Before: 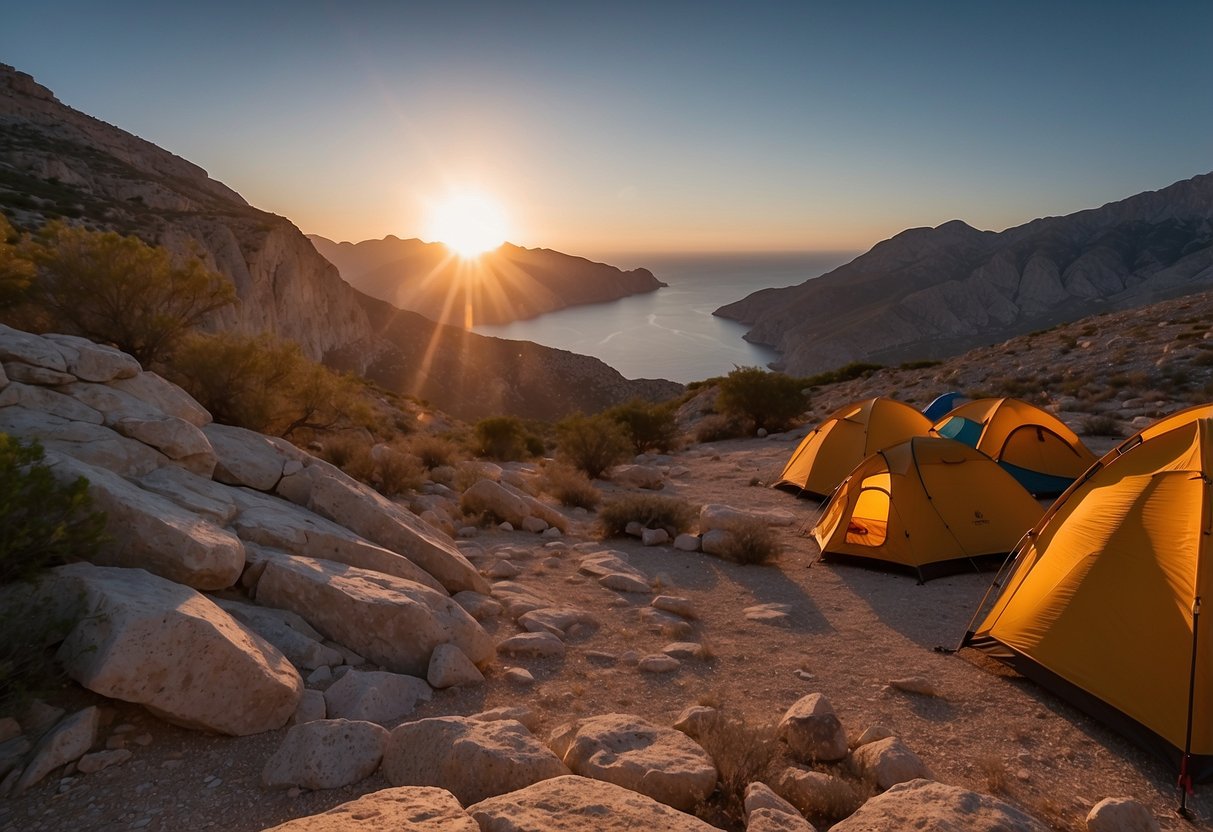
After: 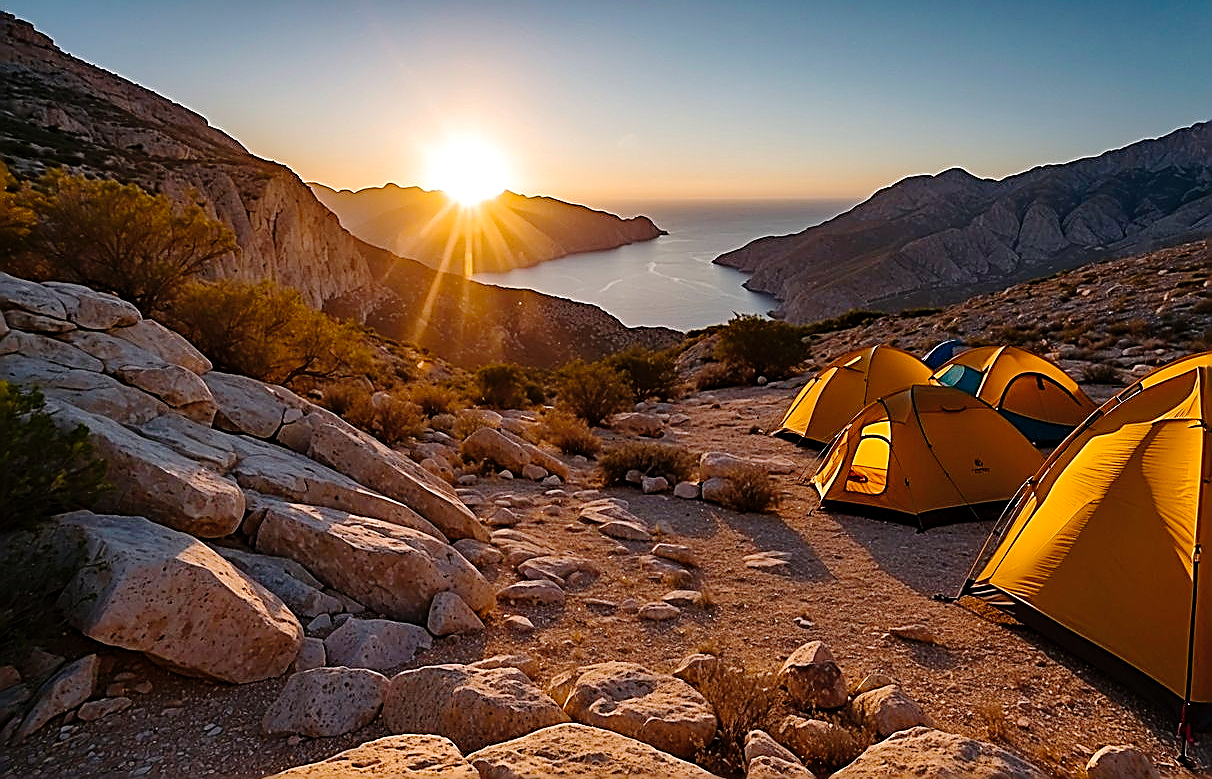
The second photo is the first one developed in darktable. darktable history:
tone equalizer: on, module defaults
sharpen: amount 1.845
exposure: exposure 0.202 EV, compensate highlight preservation false
color balance rgb: highlights gain › chroma 0.132%, highlights gain › hue 329.89°, perceptual saturation grading › global saturation 30.652%
crop and rotate: top 6.345%
color correction: highlights b* -0.034, saturation 0.842
haze removal: compatibility mode true, adaptive false
tone curve: curves: ch0 [(0, 0) (0.003, 0.001) (0.011, 0.004) (0.025, 0.013) (0.044, 0.022) (0.069, 0.035) (0.1, 0.053) (0.136, 0.088) (0.177, 0.149) (0.224, 0.213) (0.277, 0.293) (0.335, 0.381) (0.399, 0.463) (0.468, 0.546) (0.543, 0.616) (0.623, 0.693) (0.709, 0.766) (0.801, 0.843) (0.898, 0.921) (1, 1)], preserve colors none
